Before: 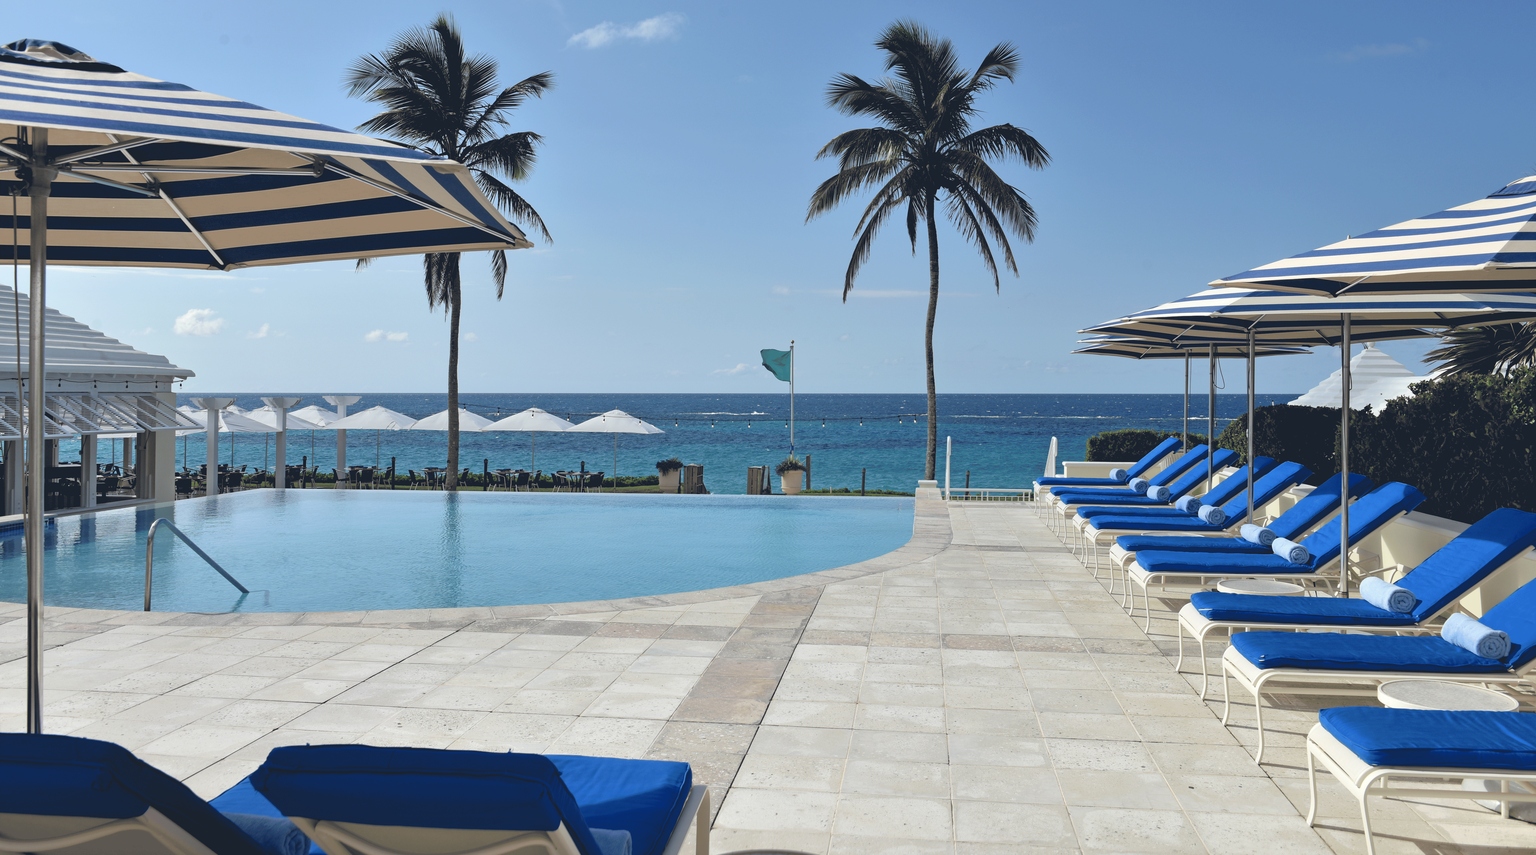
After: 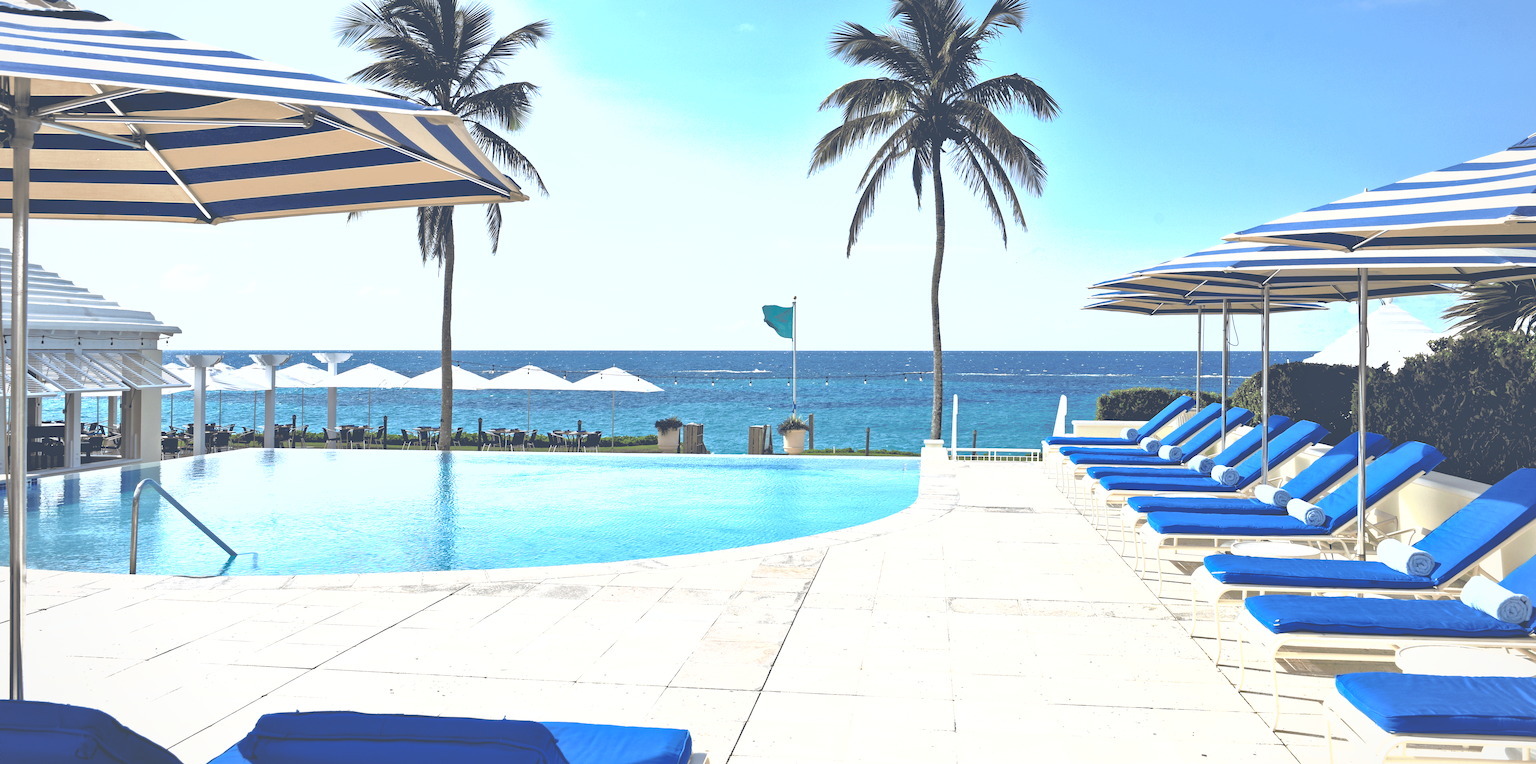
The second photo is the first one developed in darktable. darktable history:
shadows and highlights: on, module defaults
contrast brightness saturation: contrast 0.008, saturation -0.061
crop: left 1.202%, top 6.128%, right 1.354%, bottom 6.799%
vignetting: fall-off start 85.51%, fall-off radius 80.3%, brightness -0.189, saturation -0.307, width/height ratio 1.221
exposure: black level correction -0.002, exposure 1.329 EV, compensate highlight preservation false
